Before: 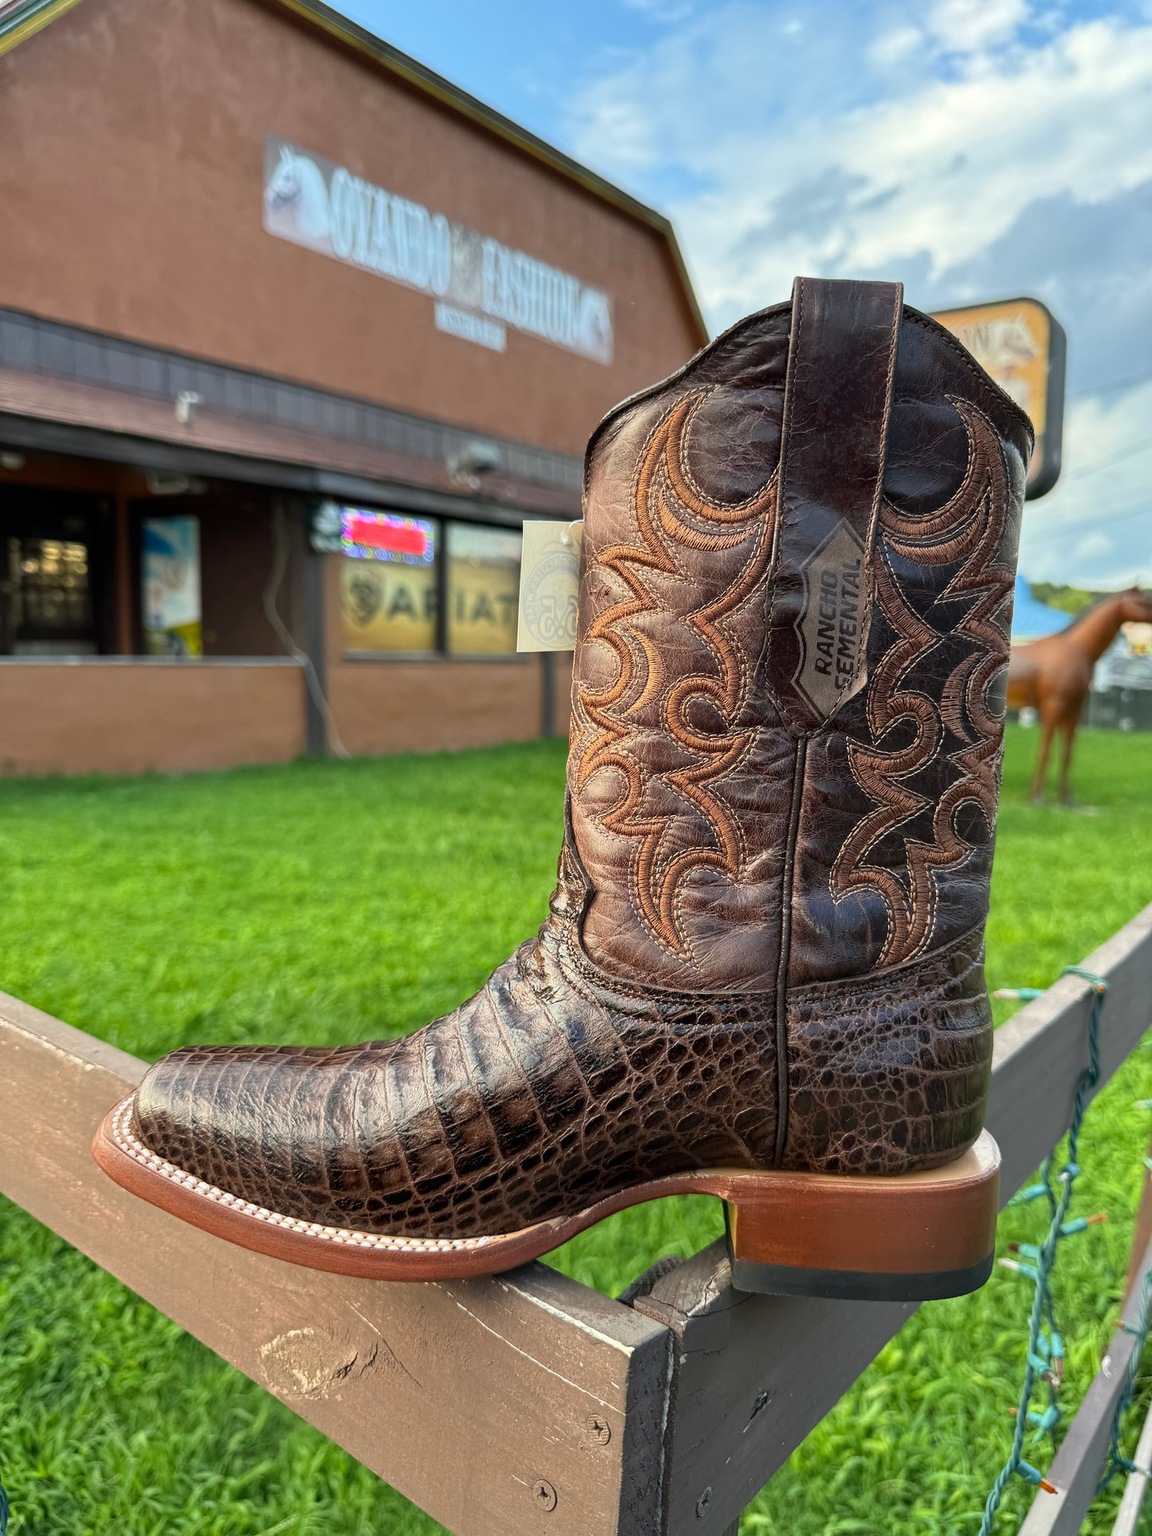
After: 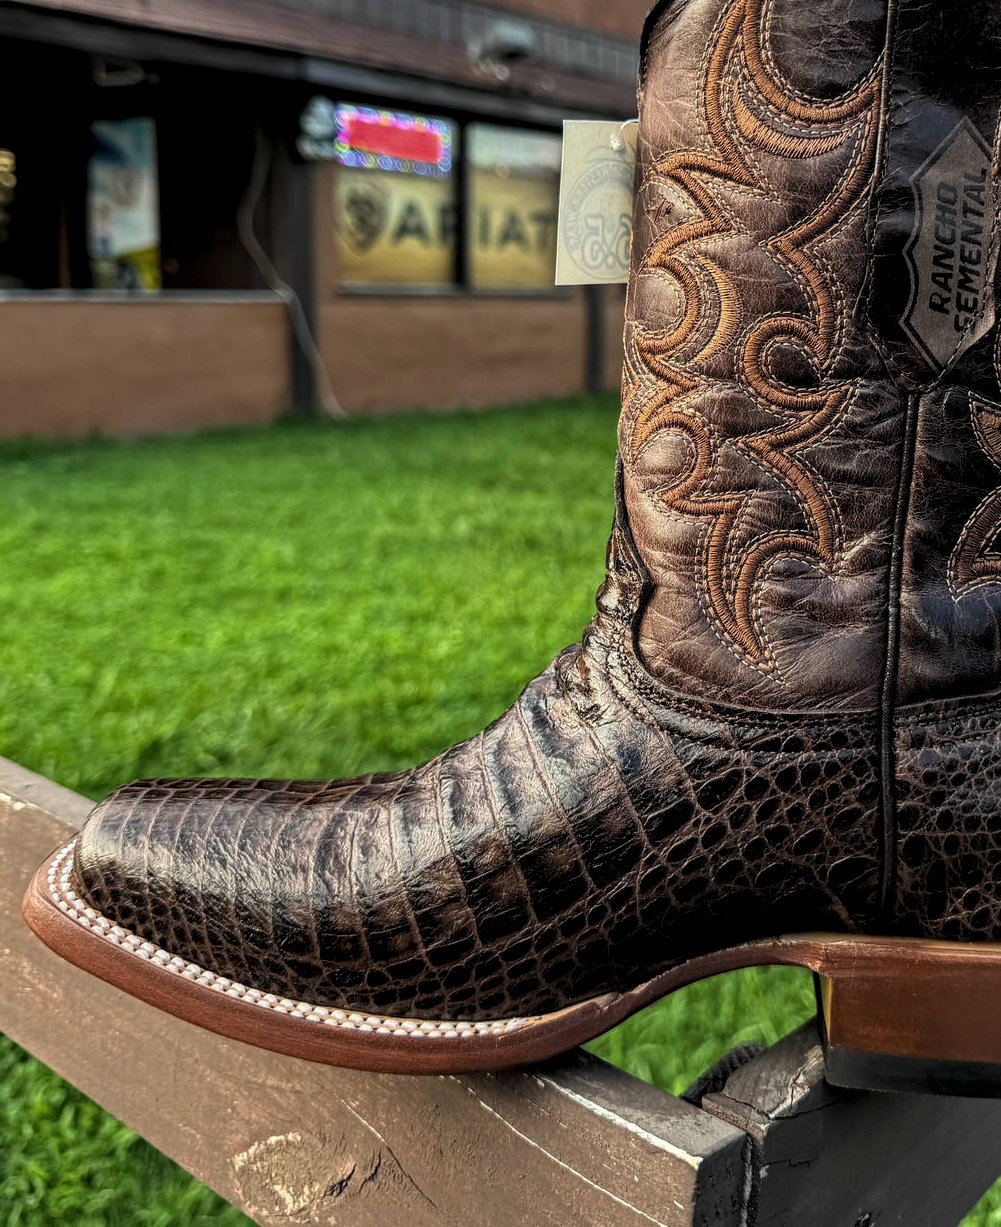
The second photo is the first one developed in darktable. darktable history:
levels: levels [0.116, 0.574, 1]
crop: left 6.488%, top 27.668%, right 24.183%, bottom 8.656%
local contrast: on, module defaults
